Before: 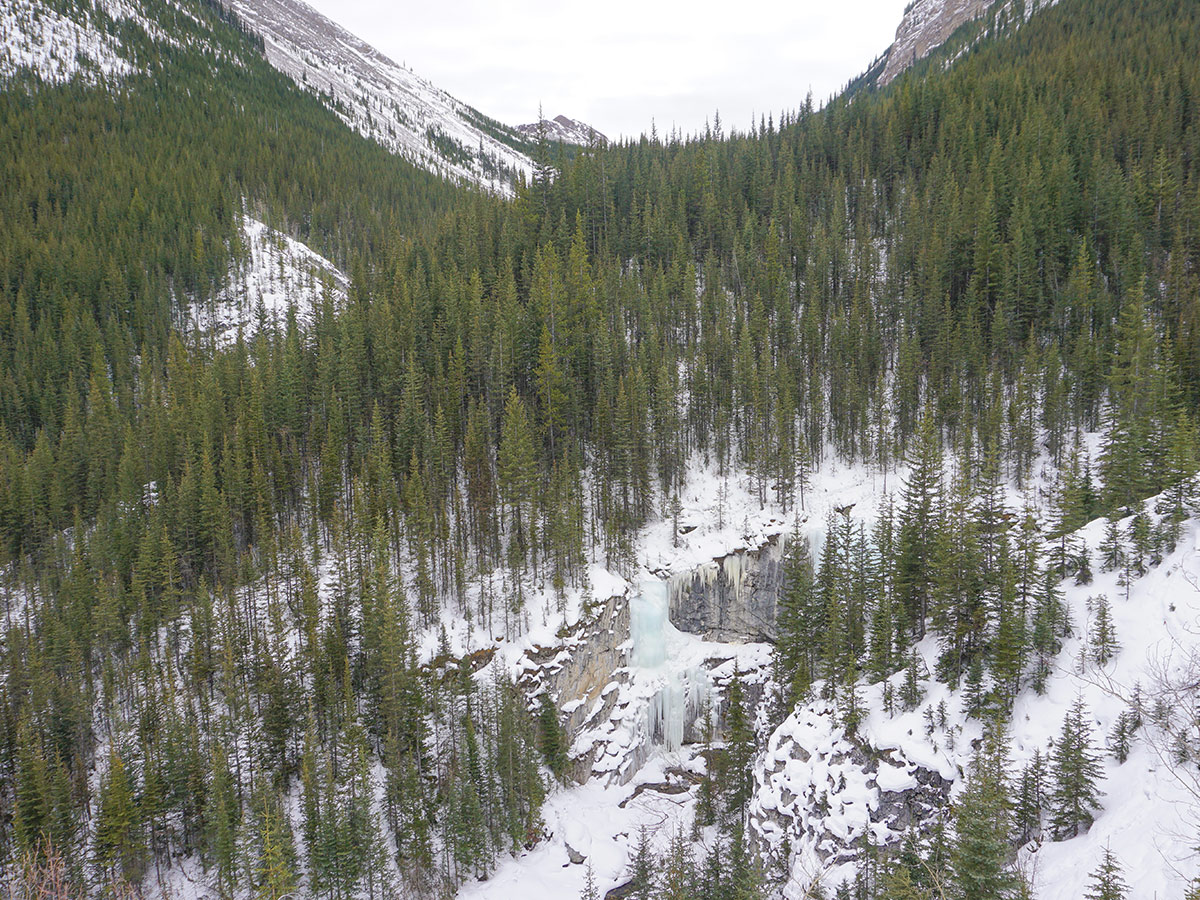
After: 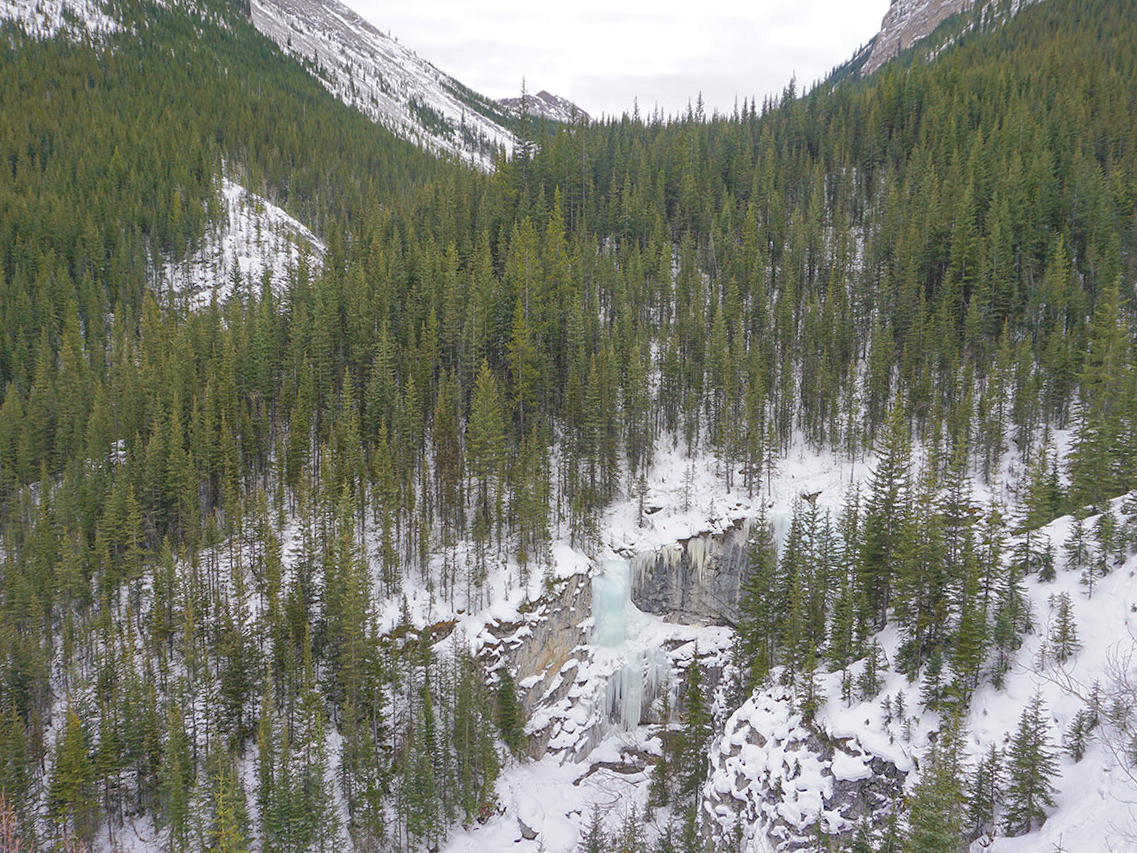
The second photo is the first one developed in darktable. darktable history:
shadows and highlights: on, module defaults
crop and rotate: angle -2.38°
contrast brightness saturation: contrast 0.037, saturation 0.073
